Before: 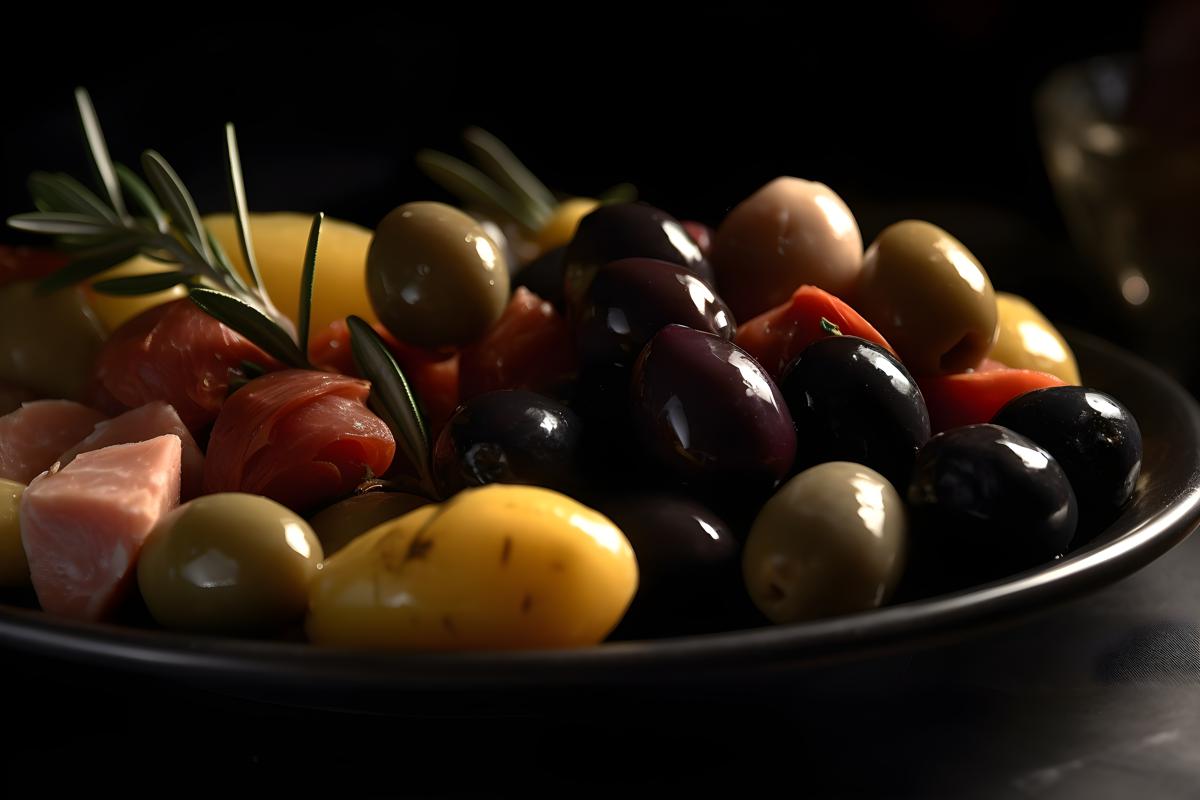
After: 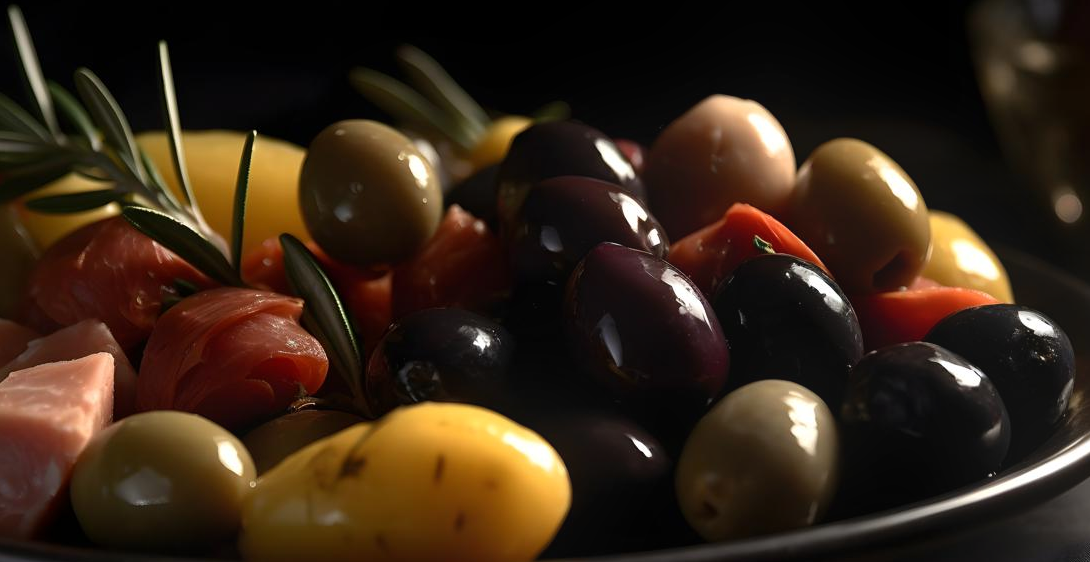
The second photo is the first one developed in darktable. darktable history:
bloom: size 13.65%, threshold 98.39%, strength 4.82%
crop: left 5.596%, top 10.314%, right 3.534%, bottom 19.395%
